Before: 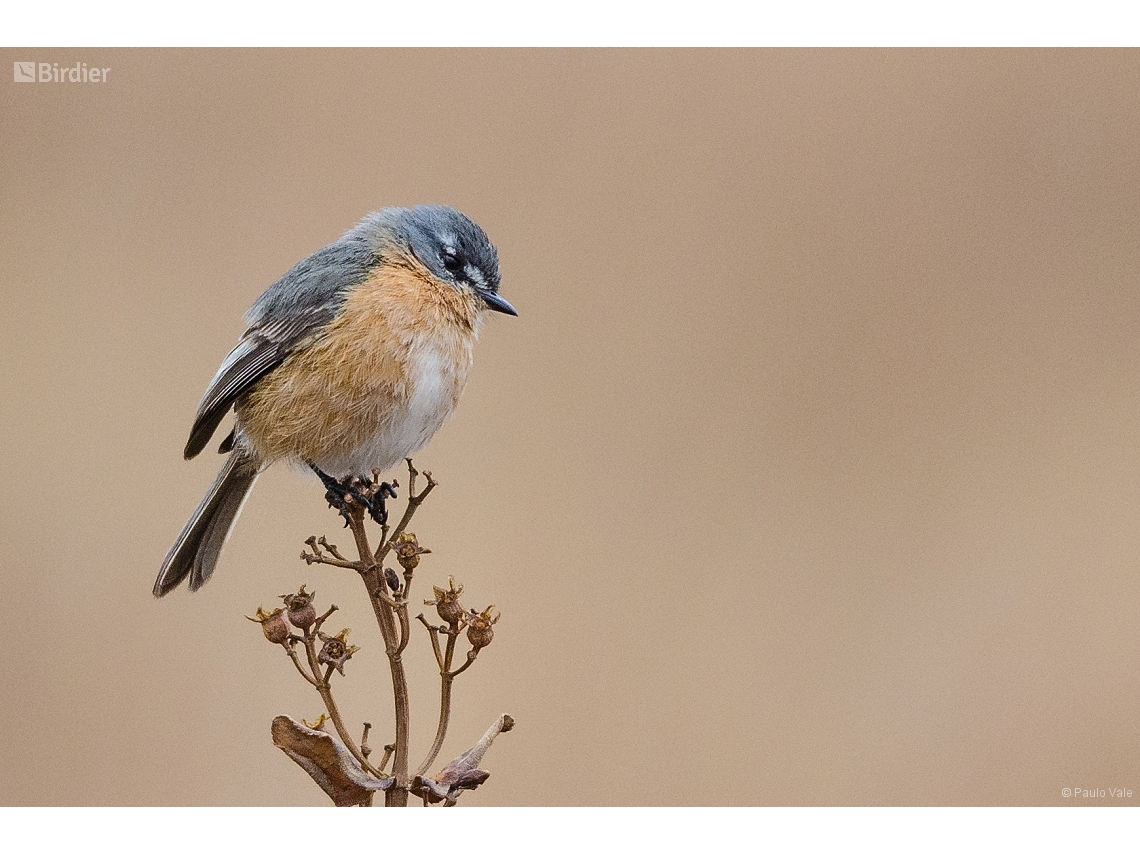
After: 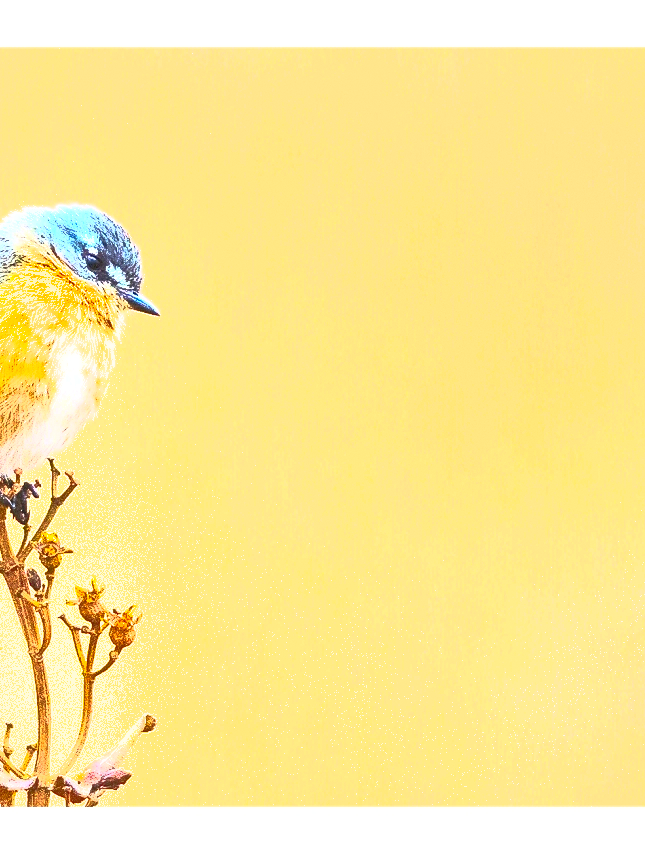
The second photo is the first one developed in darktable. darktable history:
local contrast: mode bilateral grid, contrast 20, coarseness 50, detail 144%, midtone range 0.2
crop: left 31.458%, top 0%, right 11.876%
exposure: black level correction 0, exposure 1.2 EV, compensate exposure bias true, compensate highlight preservation false
contrast brightness saturation: contrast 1, brightness 1, saturation 1
shadows and highlights: on, module defaults
